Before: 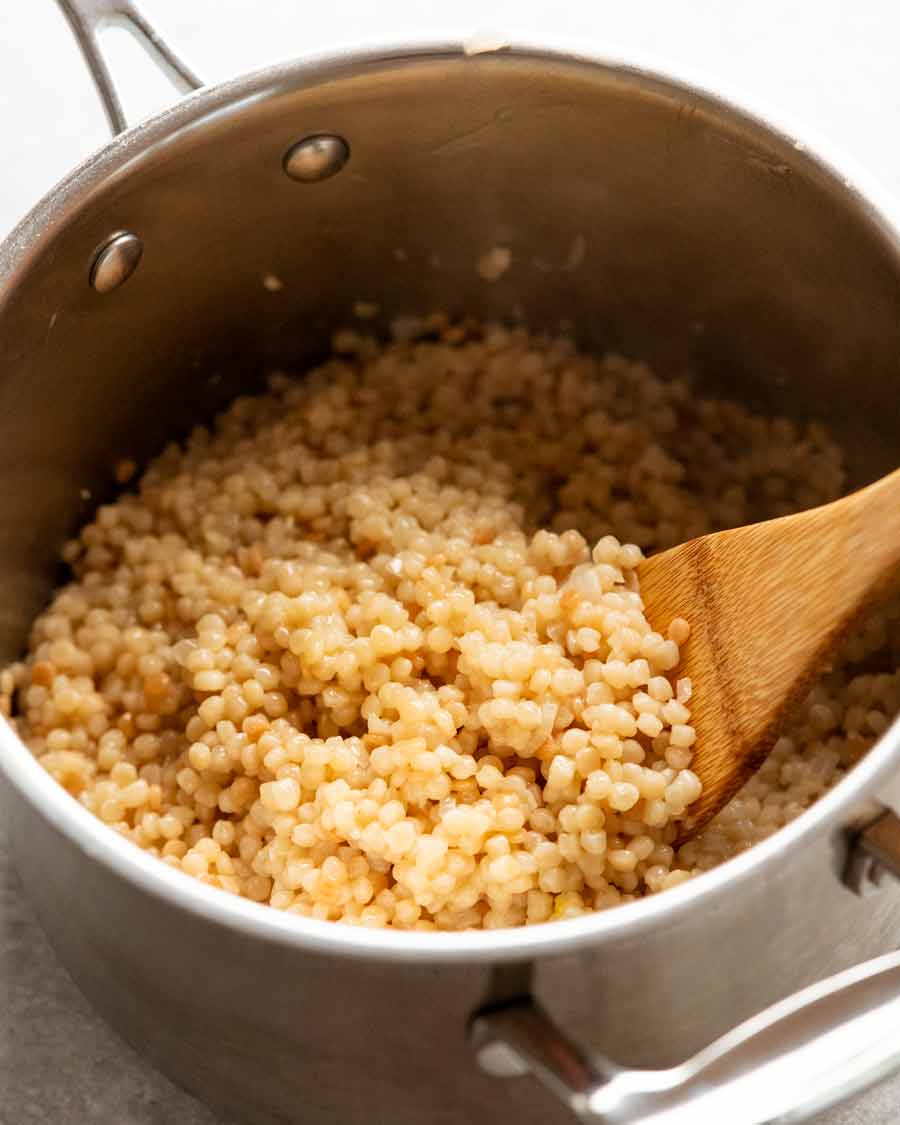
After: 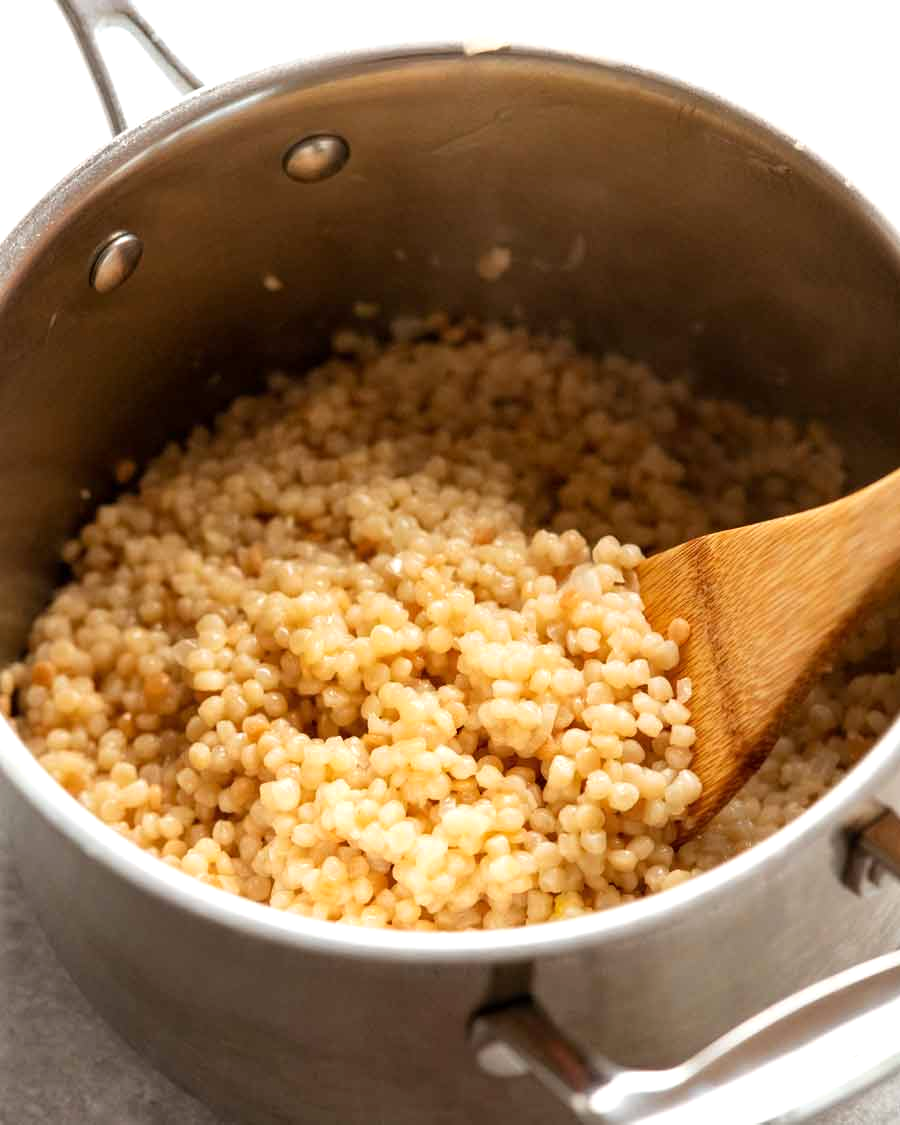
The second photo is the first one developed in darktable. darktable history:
exposure: exposure 0.209 EV, compensate exposure bias true, compensate highlight preservation false
